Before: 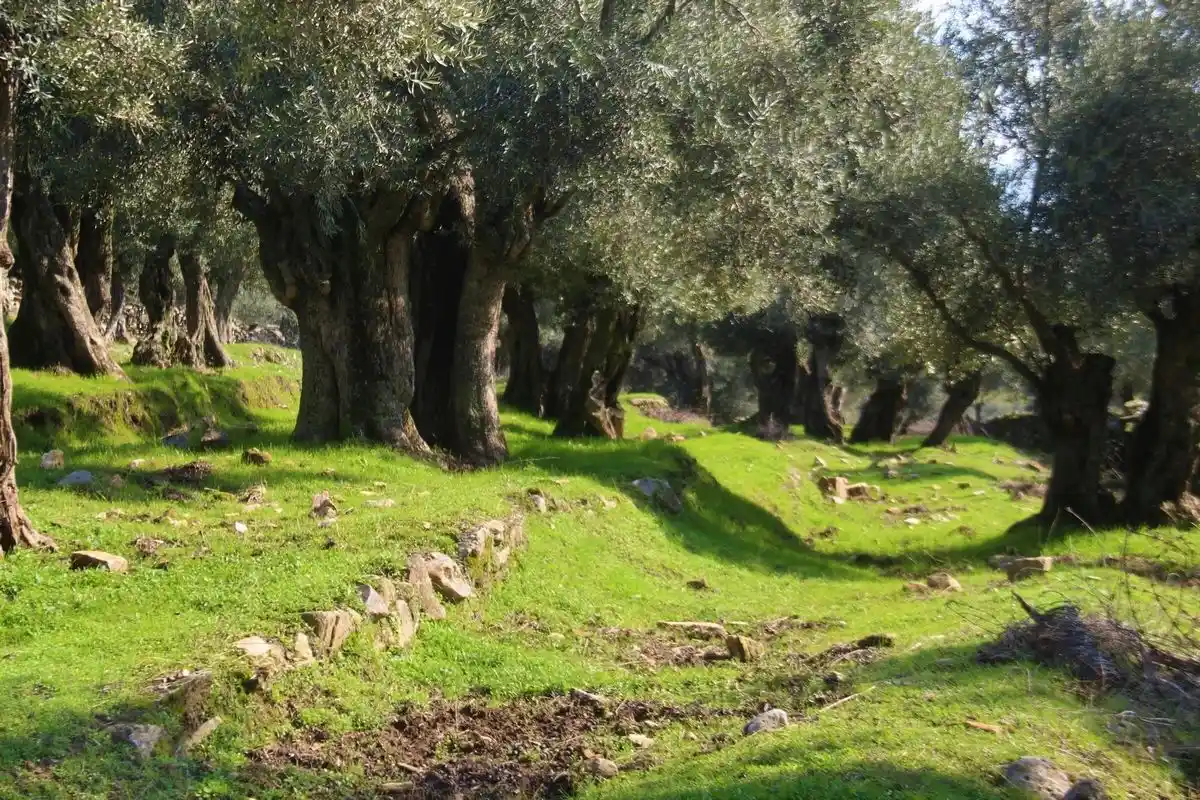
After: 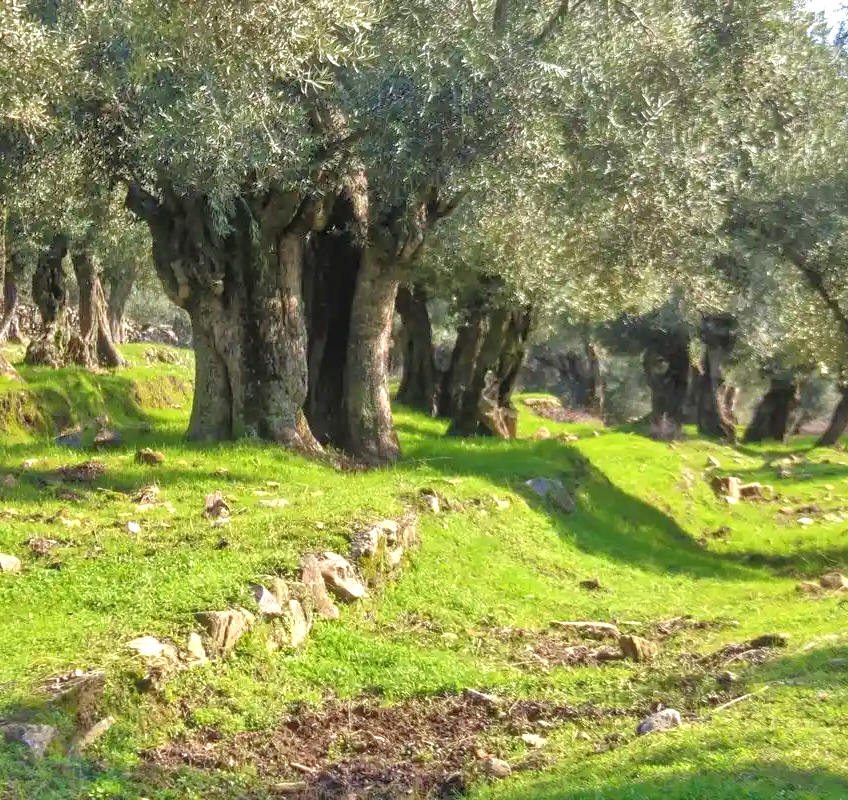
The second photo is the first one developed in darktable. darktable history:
local contrast: on, module defaults
shadows and highlights: shadows -20.03, white point adjustment -2.16, highlights -35.15
exposure: black level correction -0.002, exposure 0.534 EV, compensate exposure bias true, compensate highlight preservation false
crop and rotate: left 8.956%, right 20.323%
tone equalizer: -7 EV 0.156 EV, -6 EV 0.607 EV, -5 EV 1.14 EV, -4 EV 1.34 EV, -3 EV 1.16 EV, -2 EV 0.6 EV, -1 EV 0.158 EV
